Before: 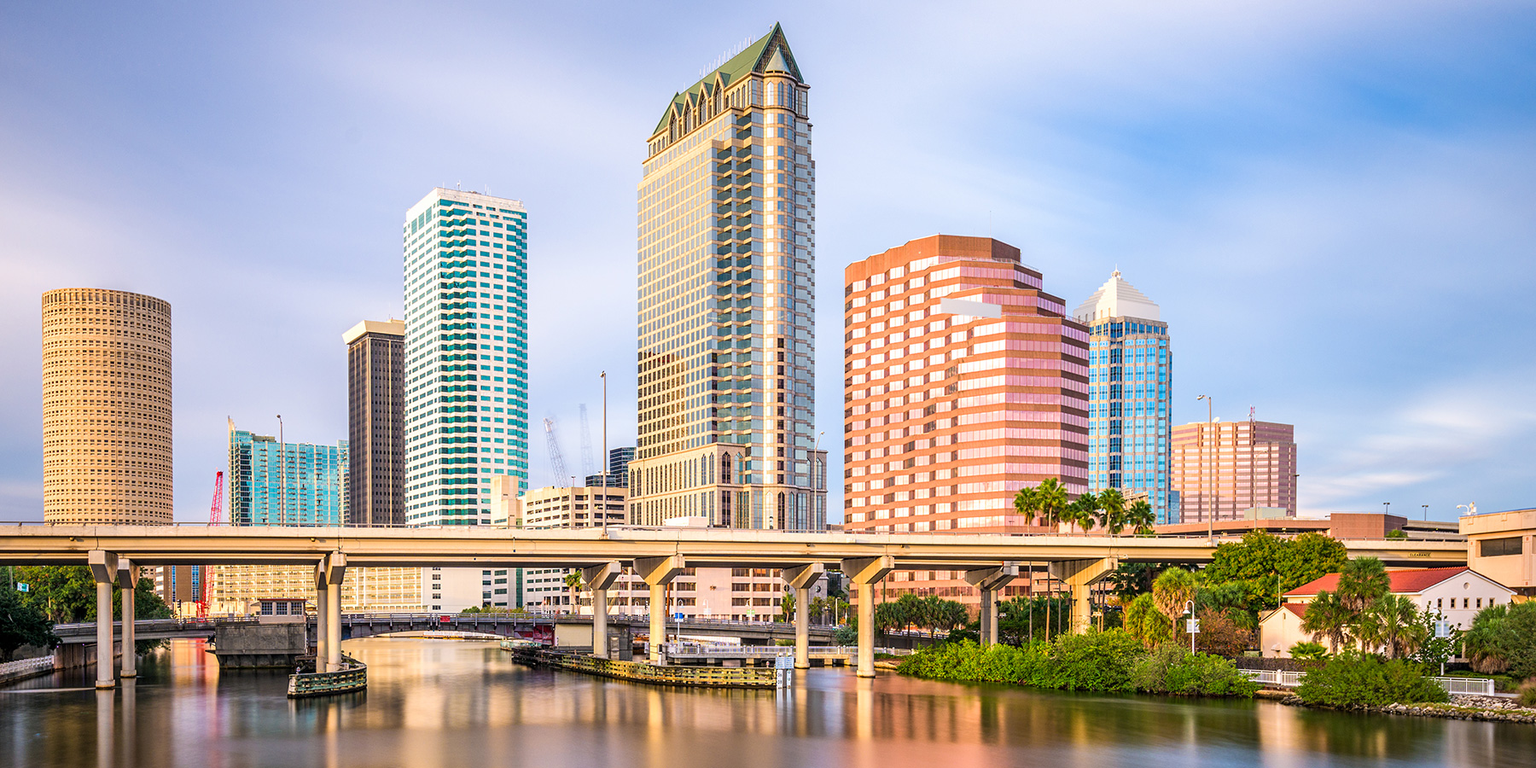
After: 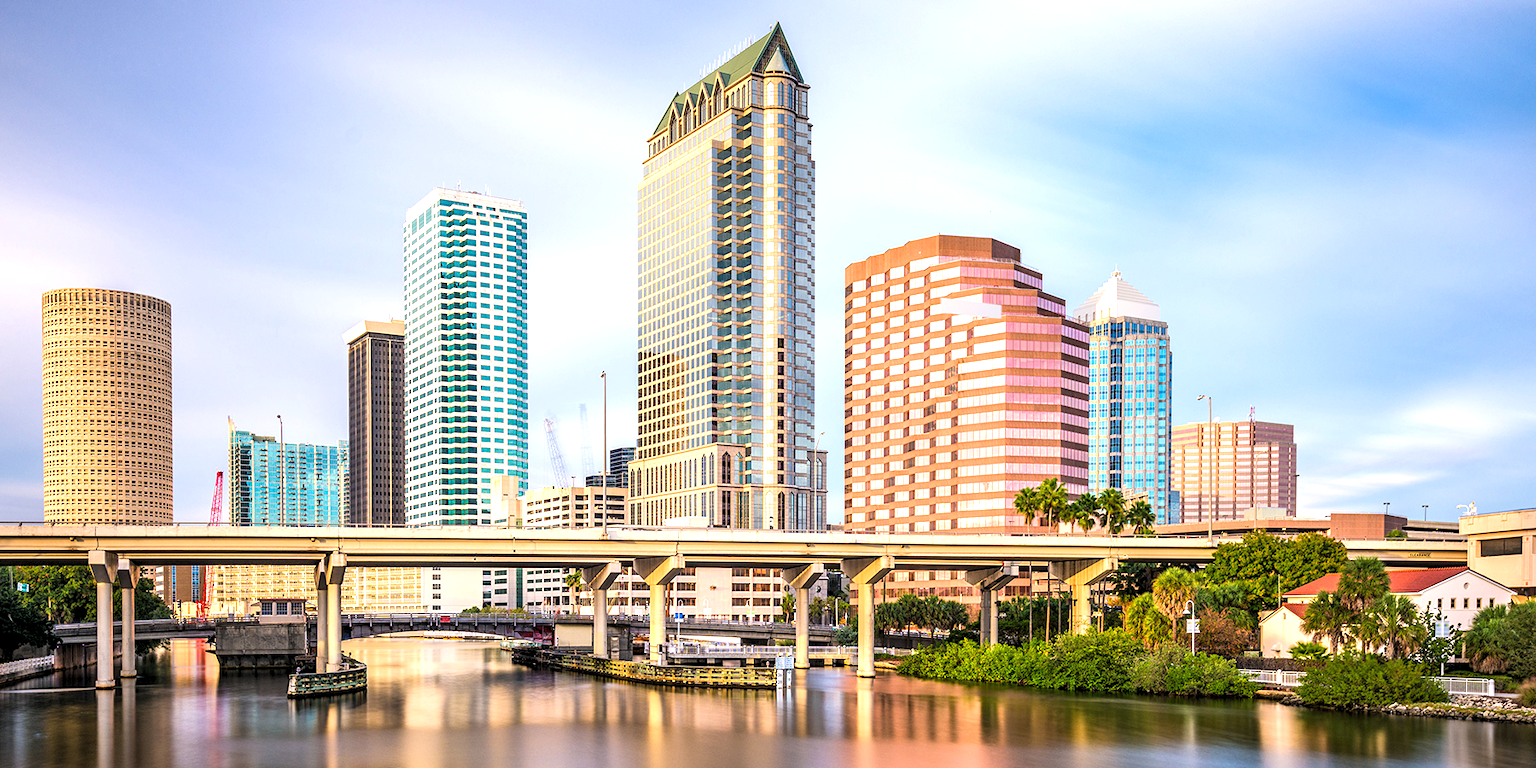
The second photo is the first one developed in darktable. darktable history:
levels: levels [0.055, 0.477, 0.9]
exposure: black level correction 0, compensate exposure bias true, compensate highlight preservation false
shadows and highlights: shadows -10, white point adjustment 1.5, highlights 10
